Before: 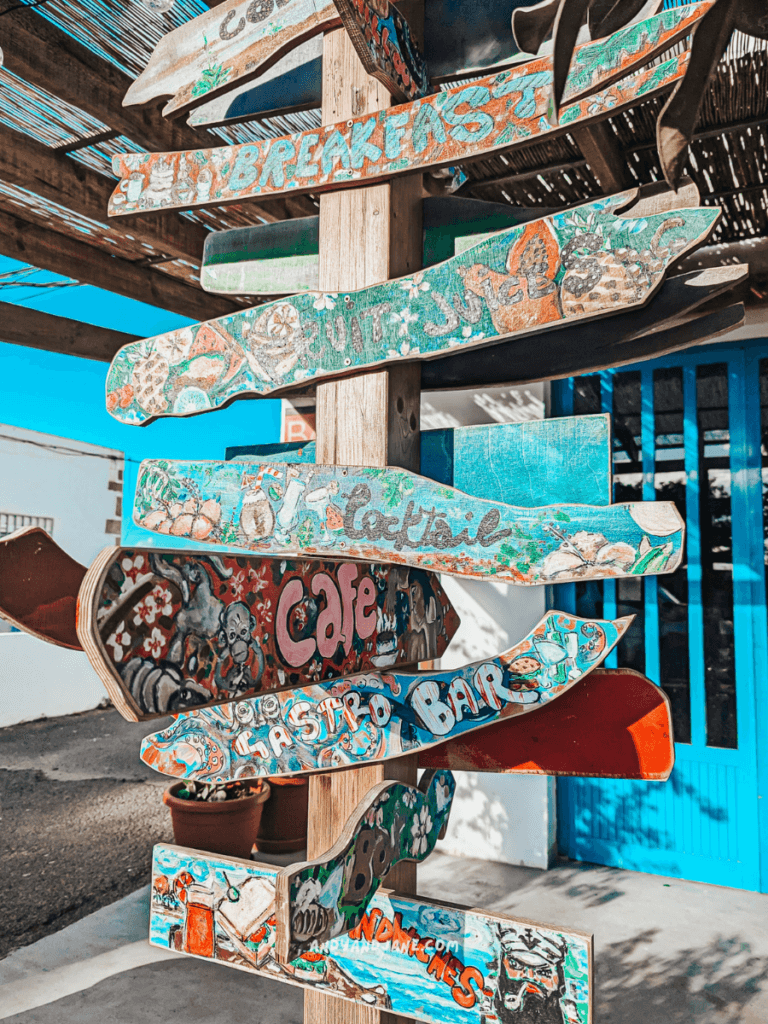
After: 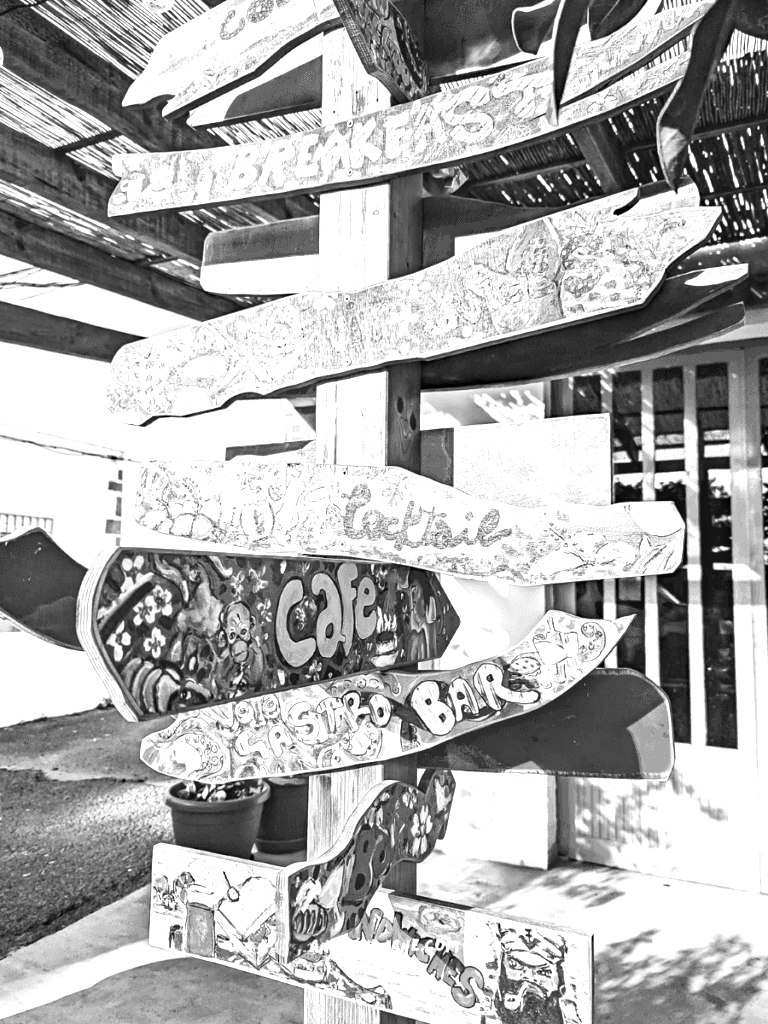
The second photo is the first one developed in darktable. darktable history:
color correction: highlights b* 0.025
color calibration: output gray [0.28, 0.41, 0.31, 0], illuminant F (fluorescent), F source F9 (Cool White Deluxe 4150 K) – high CRI, x 0.375, y 0.373, temperature 4150.47 K
haze removal: adaptive false
exposure: black level correction 0, exposure 1.2 EV, compensate highlight preservation false
